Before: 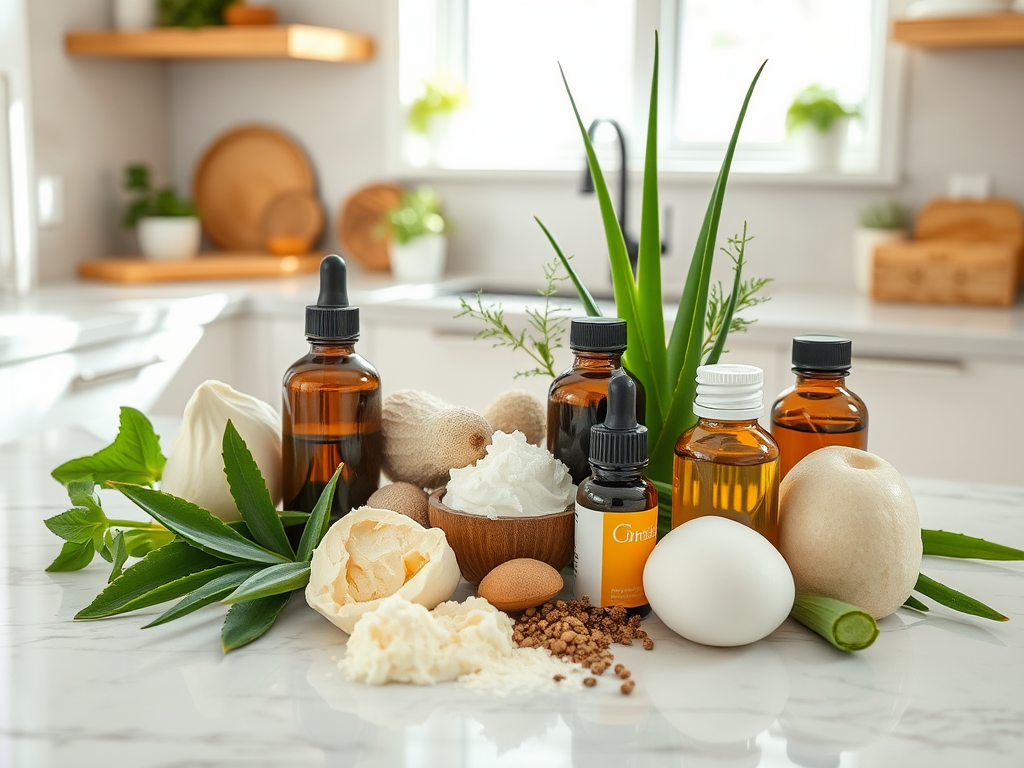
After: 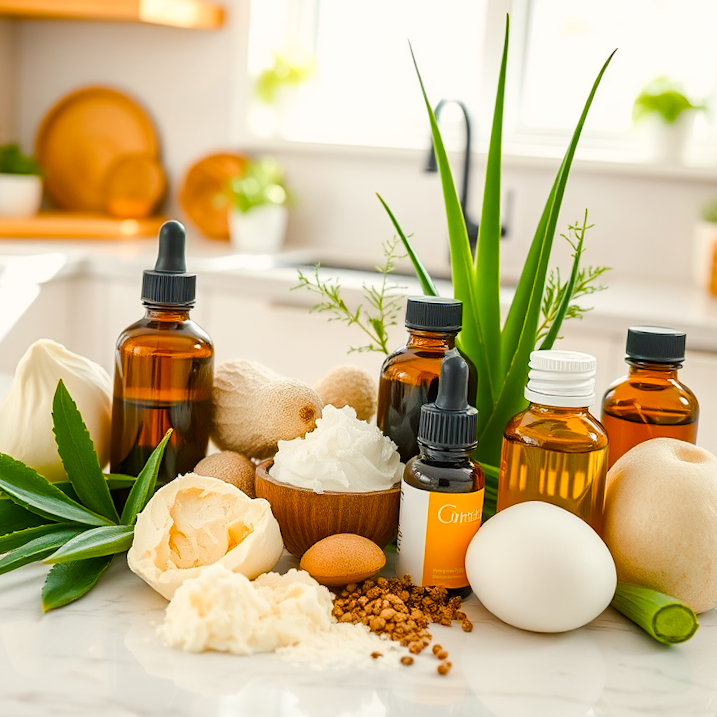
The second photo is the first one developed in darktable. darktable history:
shadows and highlights: shadows 1.72, highlights 40.19
crop and rotate: angle -3.03°, left 14.066%, top 0.043%, right 11.003%, bottom 0.082%
exposure: black level correction 0.001, compensate highlight preservation false
color balance rgb: highlights gain › chroma 1.726%, highlights gain › hue 56.37°, perceptual saturation grading › global saturation 0.132%, perceptual saturation grading › highlights -17.339%, perceptual saturation grading › mid-tones 33.633%, perceptual saturation grading › shadows 50.494%, perceptual brilliance grading › mid-tones 10.306%, perceptual brilliance grading › shadows 15.667%, global vibrance 39.454%
color correction: highlights b* 0.061, saturation 0.982
